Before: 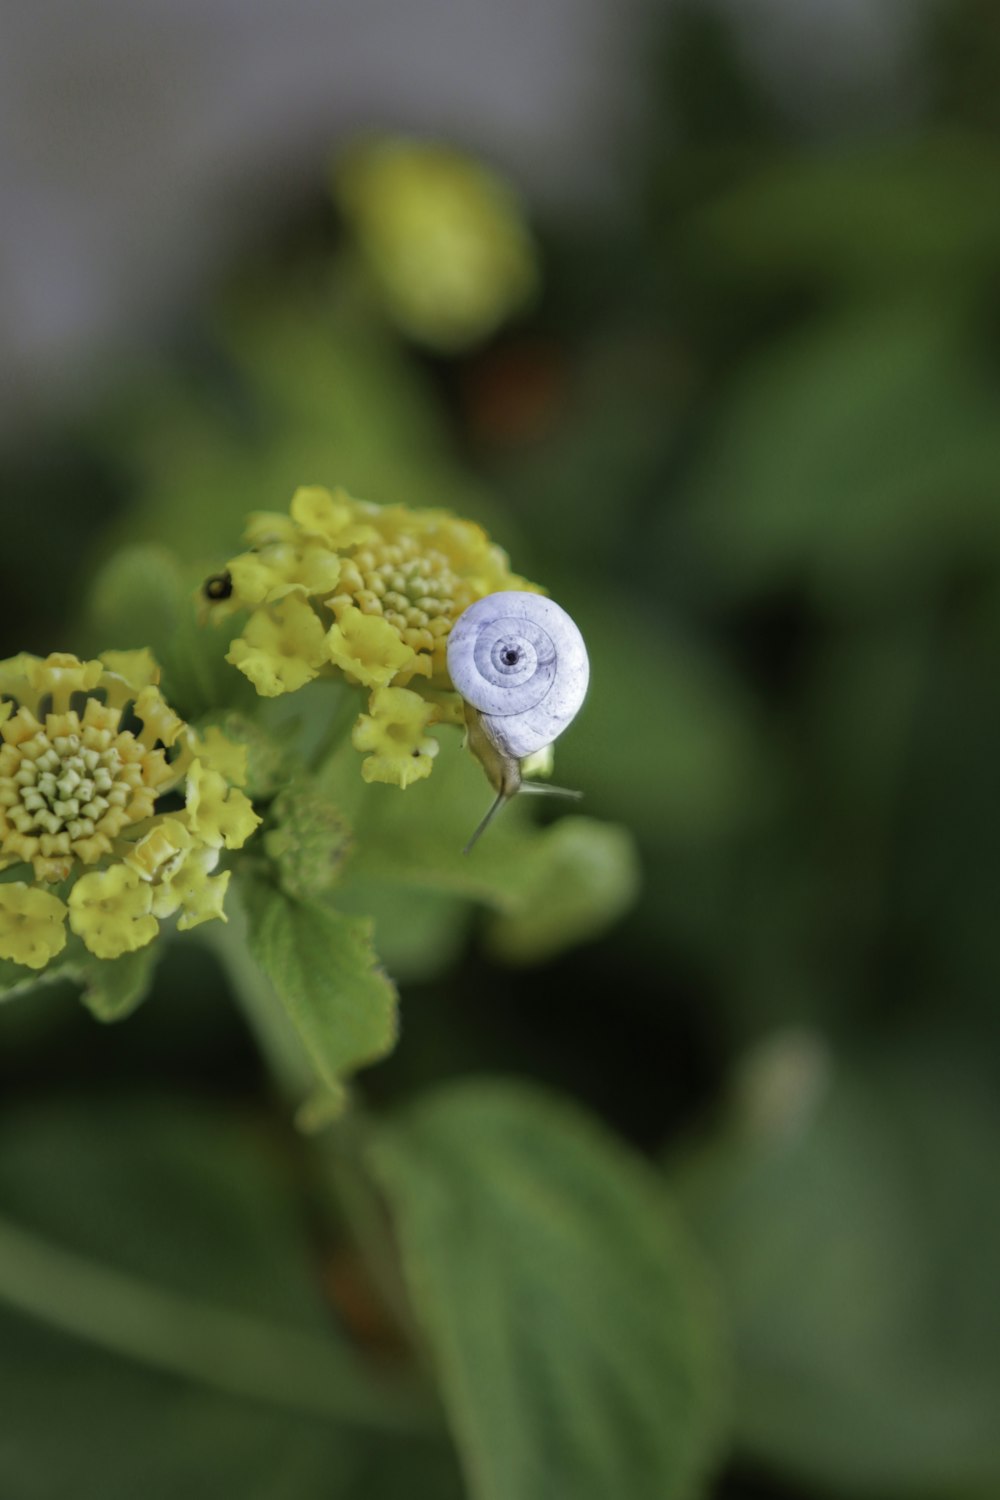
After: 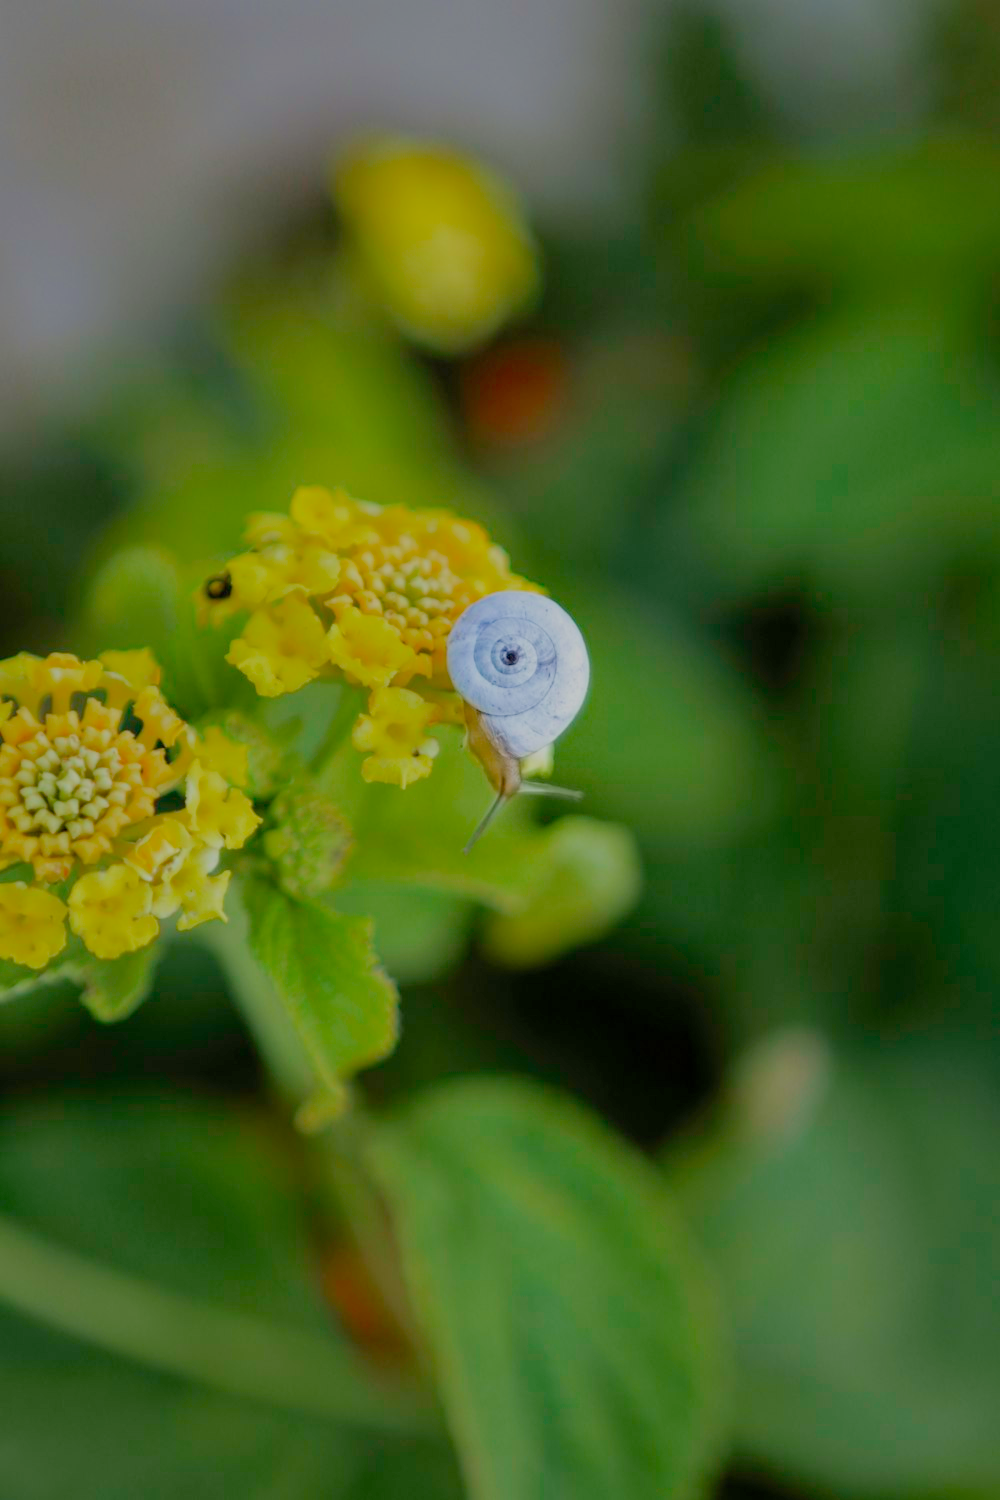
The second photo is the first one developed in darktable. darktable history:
filmic rgb: middle gray luminance 4.14%, black relative exposure -12.99 EV, white relative exposure 5.02 EV, target black luminance 0%, hardness 5.16, latitude 59.65%, contrast 0.772, highlights saturation mix 6.04%, shadows ↔ highlights balance 25.74%, color science v4 (2020)
